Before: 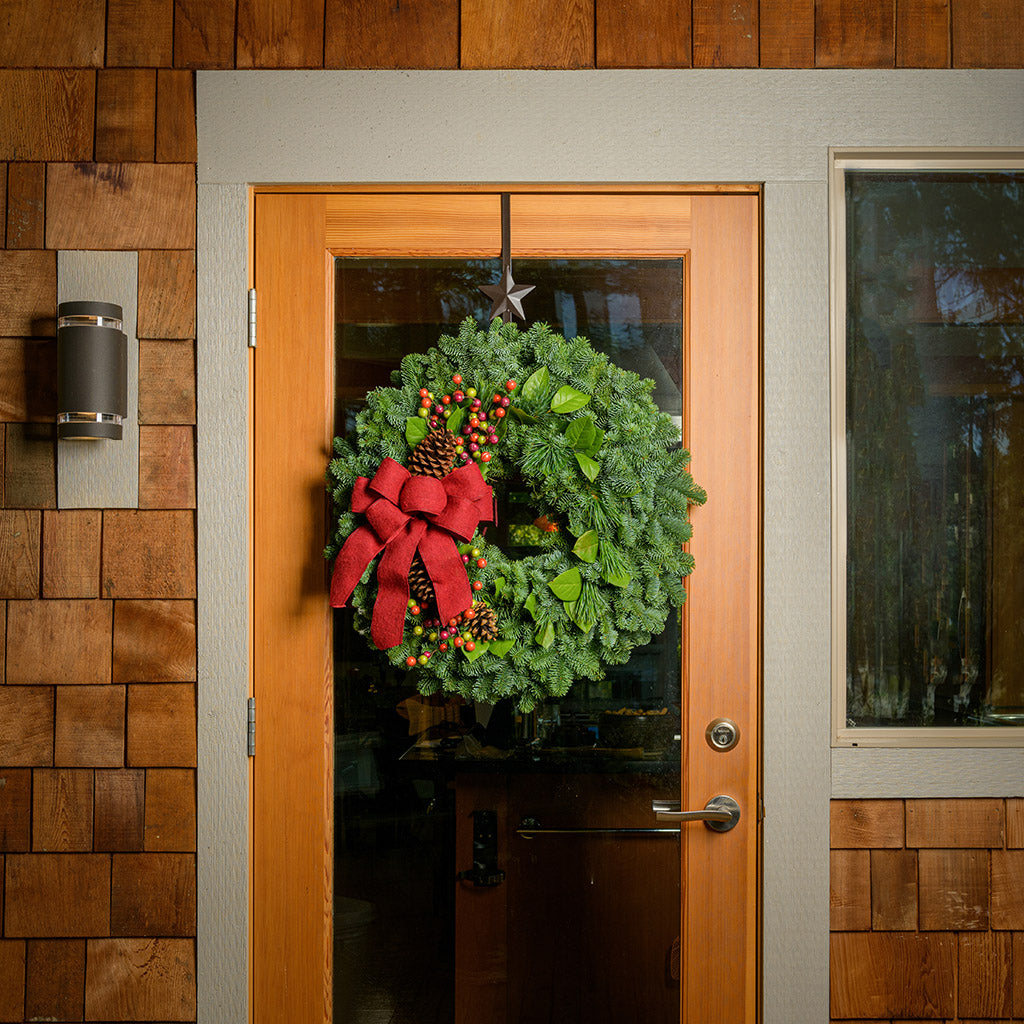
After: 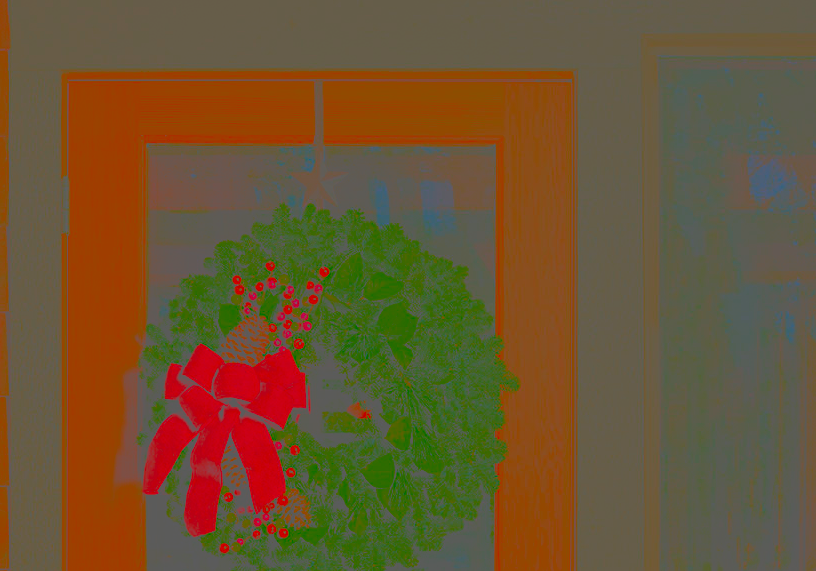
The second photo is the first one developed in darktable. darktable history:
contrast brightness saturation: contrast -0.975, brightness -0.162, saturation 0.765
crop: left 18.332%, top 11.116%, right 1.935%, bottom 33.057%
exposure: exposure -1.435 EV, compensate exposure bias true, compensate highlight preservation false
